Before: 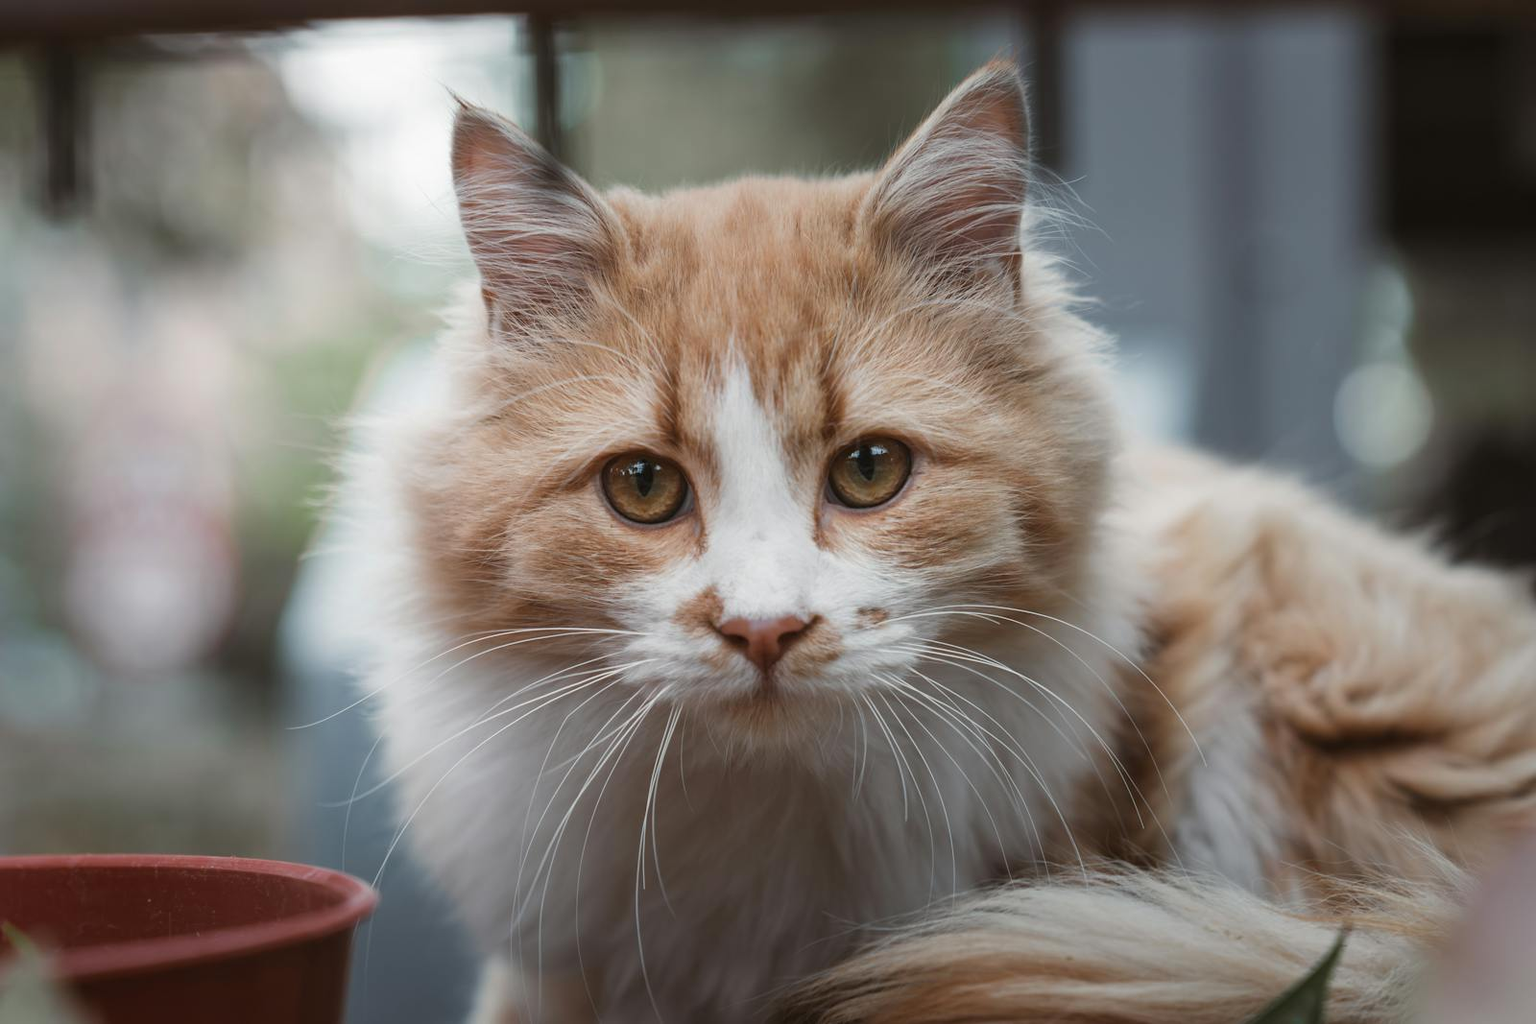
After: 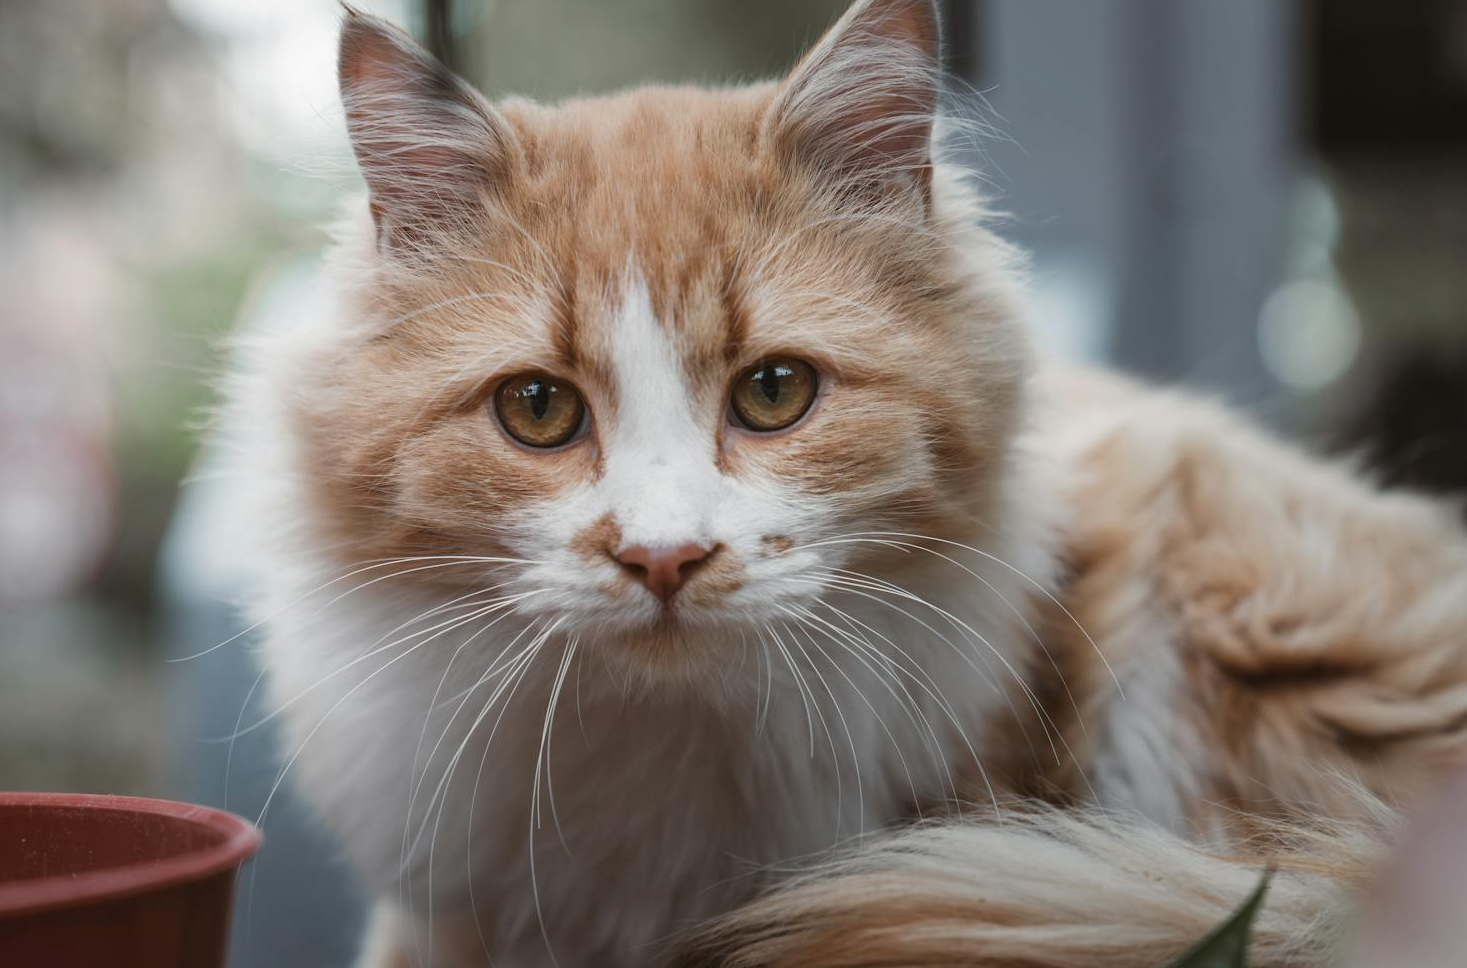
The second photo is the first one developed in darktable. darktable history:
shadows and highlights: radius 125.46, shadows 30.51, highlights -30.51, low approximation 0.01, soften with gaussian
crop and rotate: left 8.262%, top 9.226%
